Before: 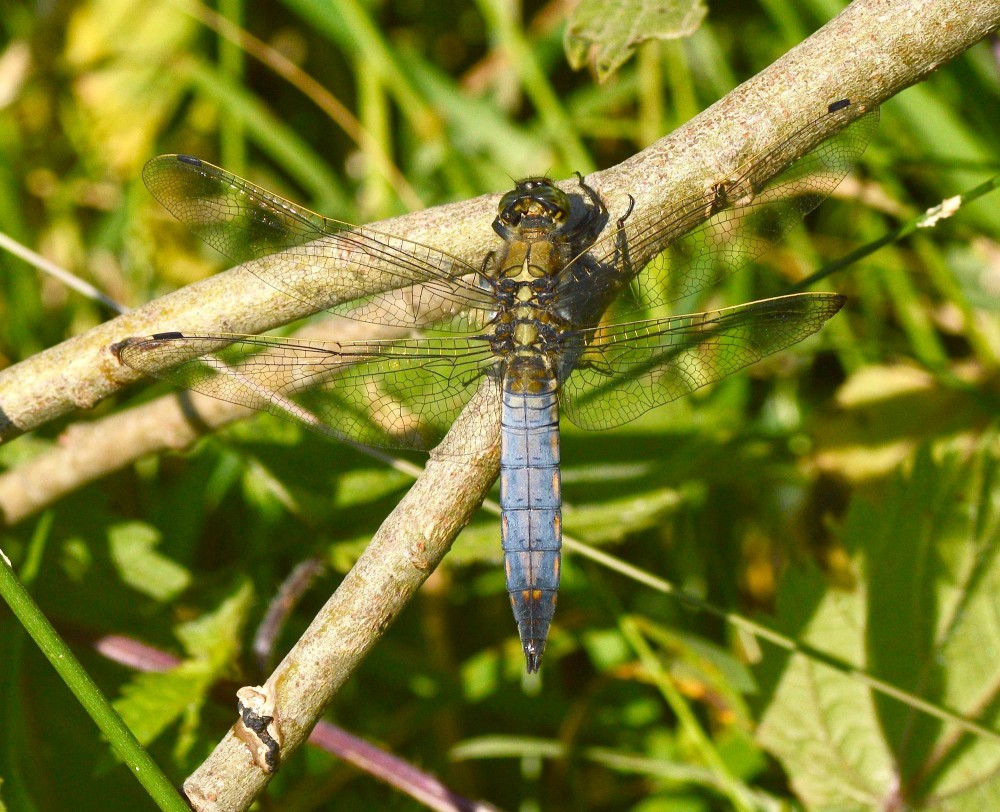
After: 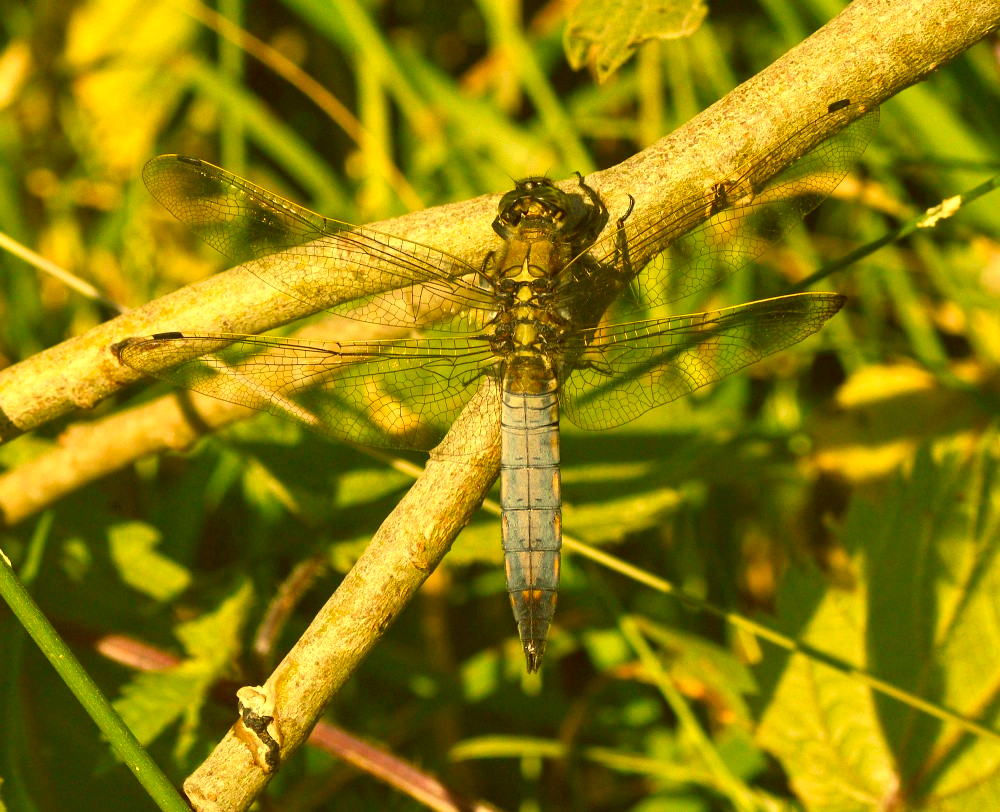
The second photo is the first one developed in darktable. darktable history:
color correction: highlights a* 0.162, highlights b* 29.53, shadows a* -0.162, shadows b* 21.09
white balance: red 1.123, blue 0.83
velvia: on, module defaults
